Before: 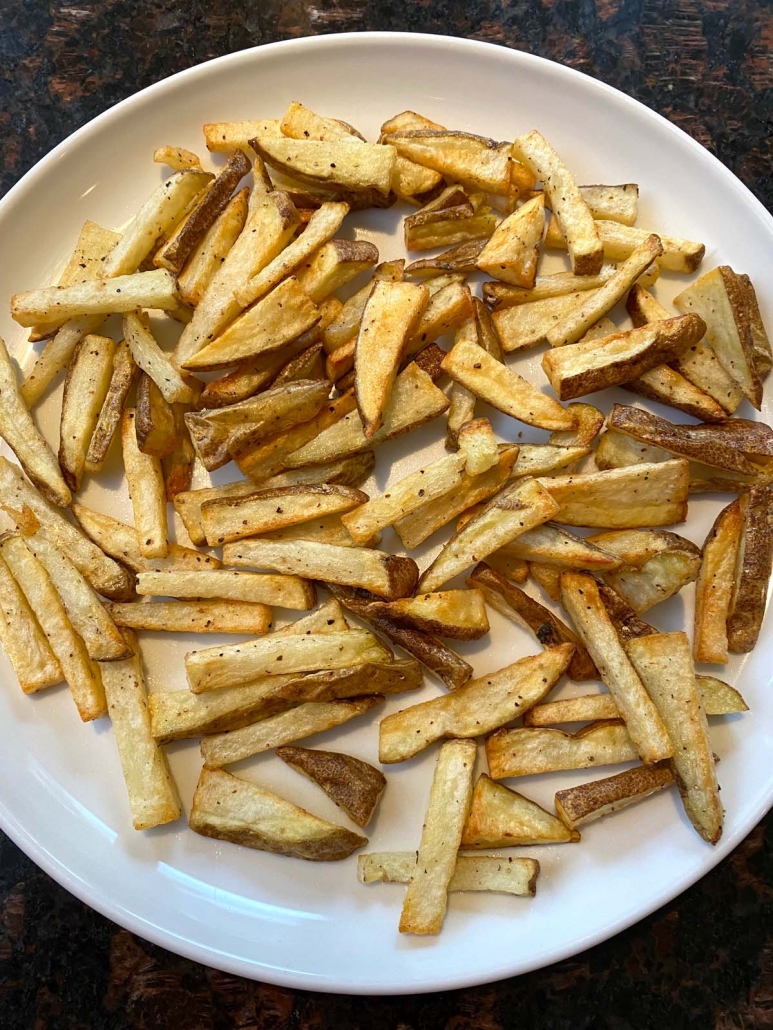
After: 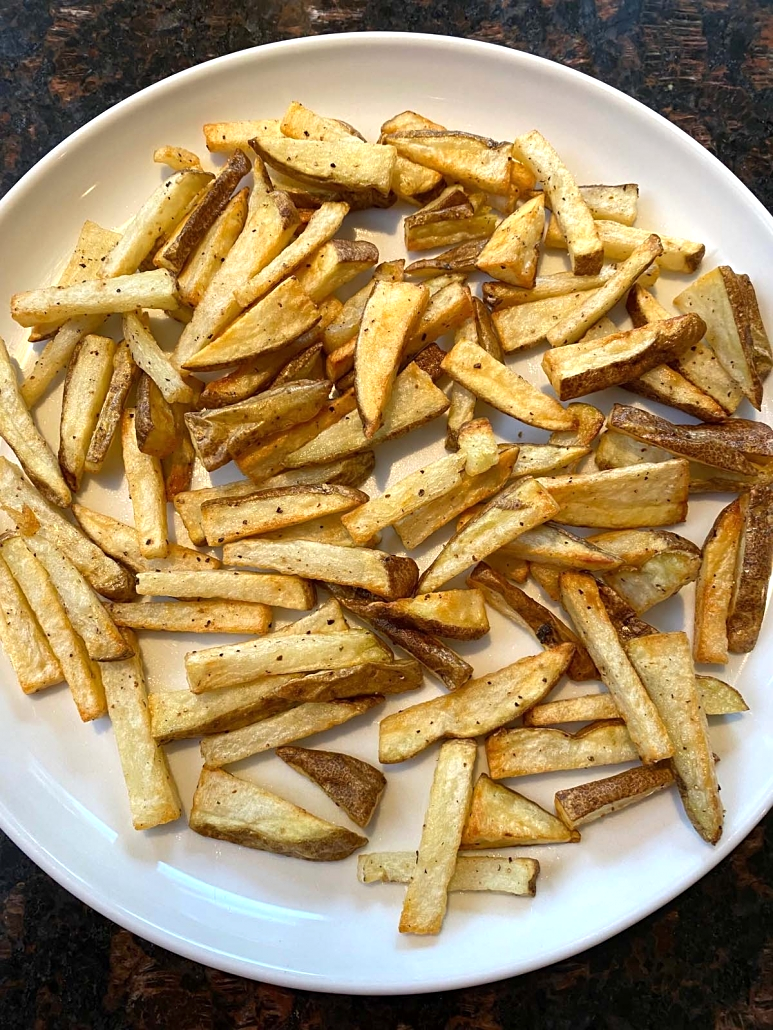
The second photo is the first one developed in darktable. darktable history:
exposure: exposure 0.197 EV, compensate highlight preservation false
sharpen: amount 0.2
